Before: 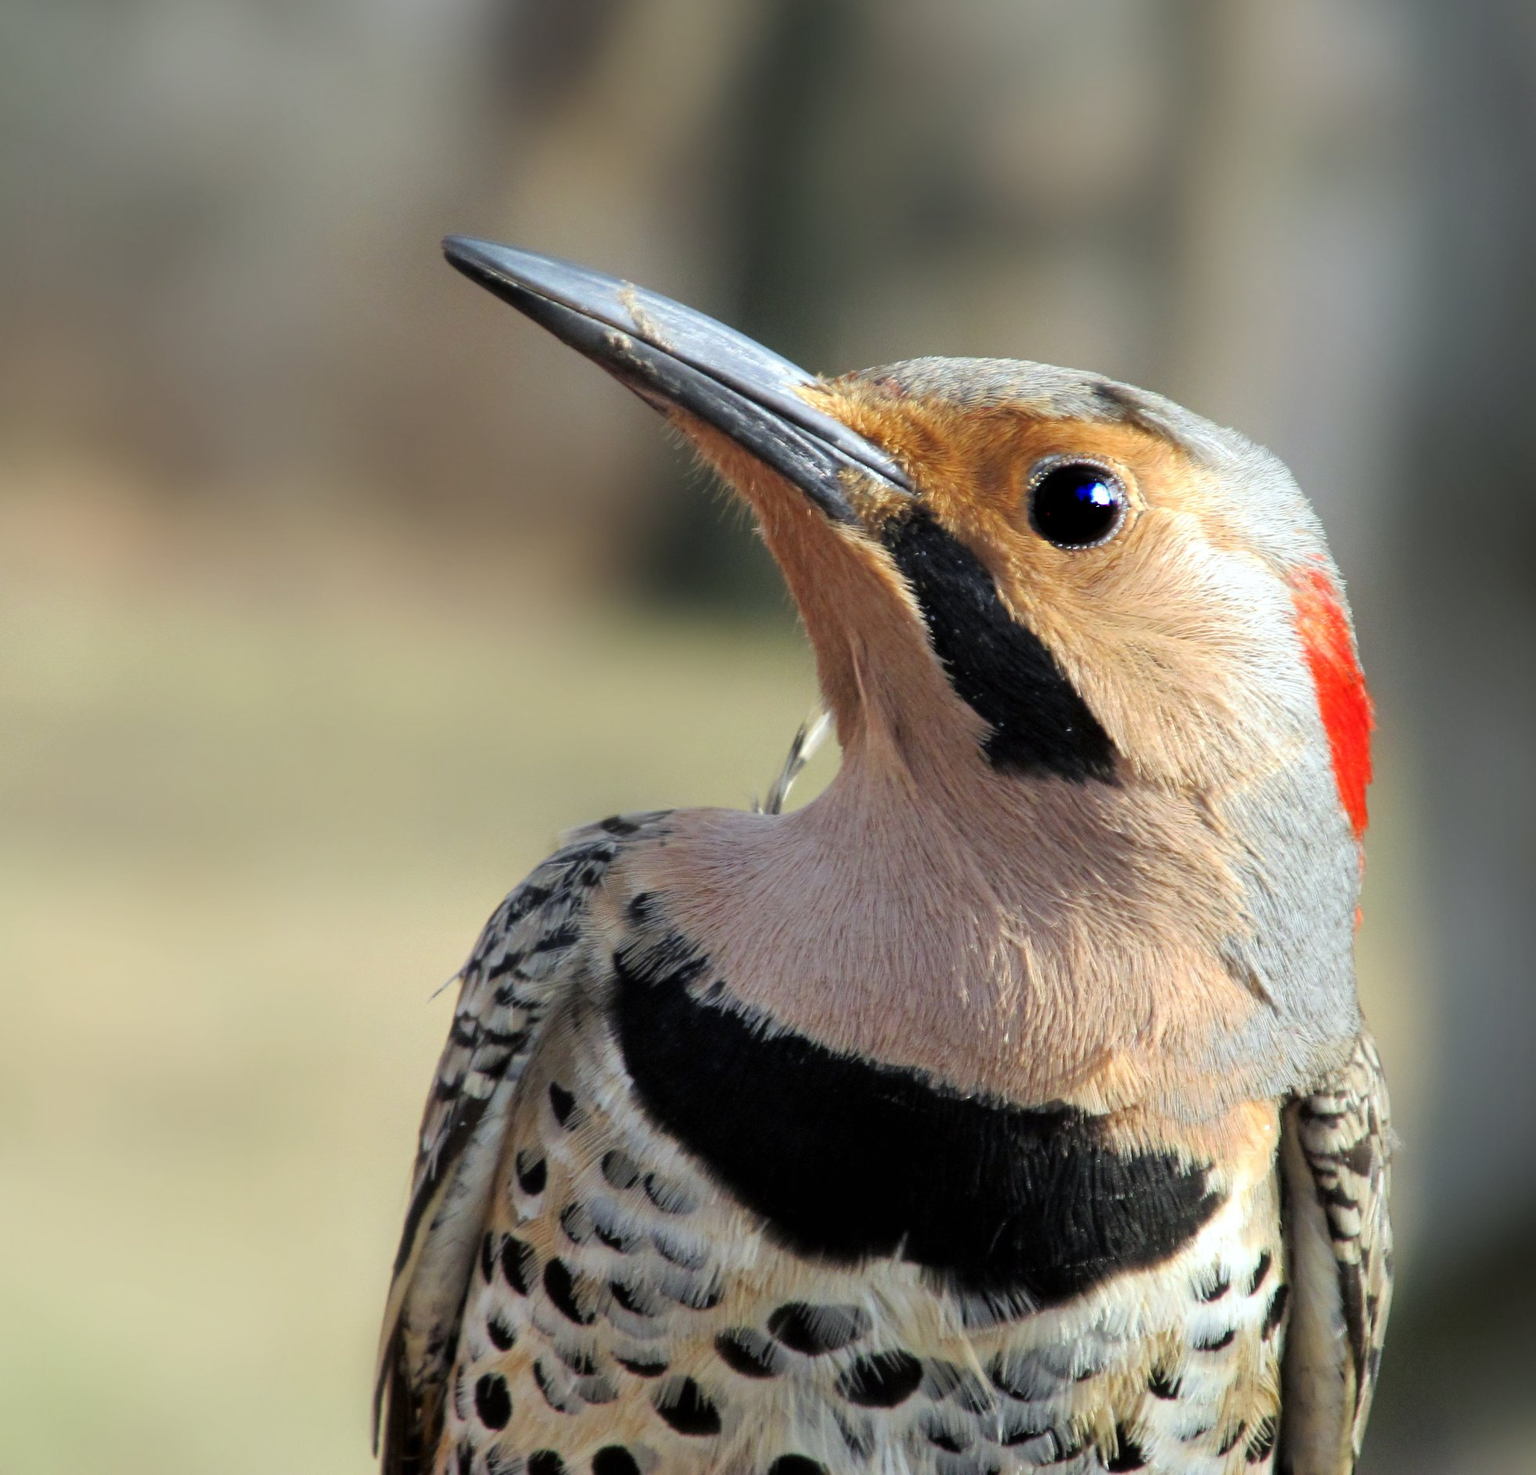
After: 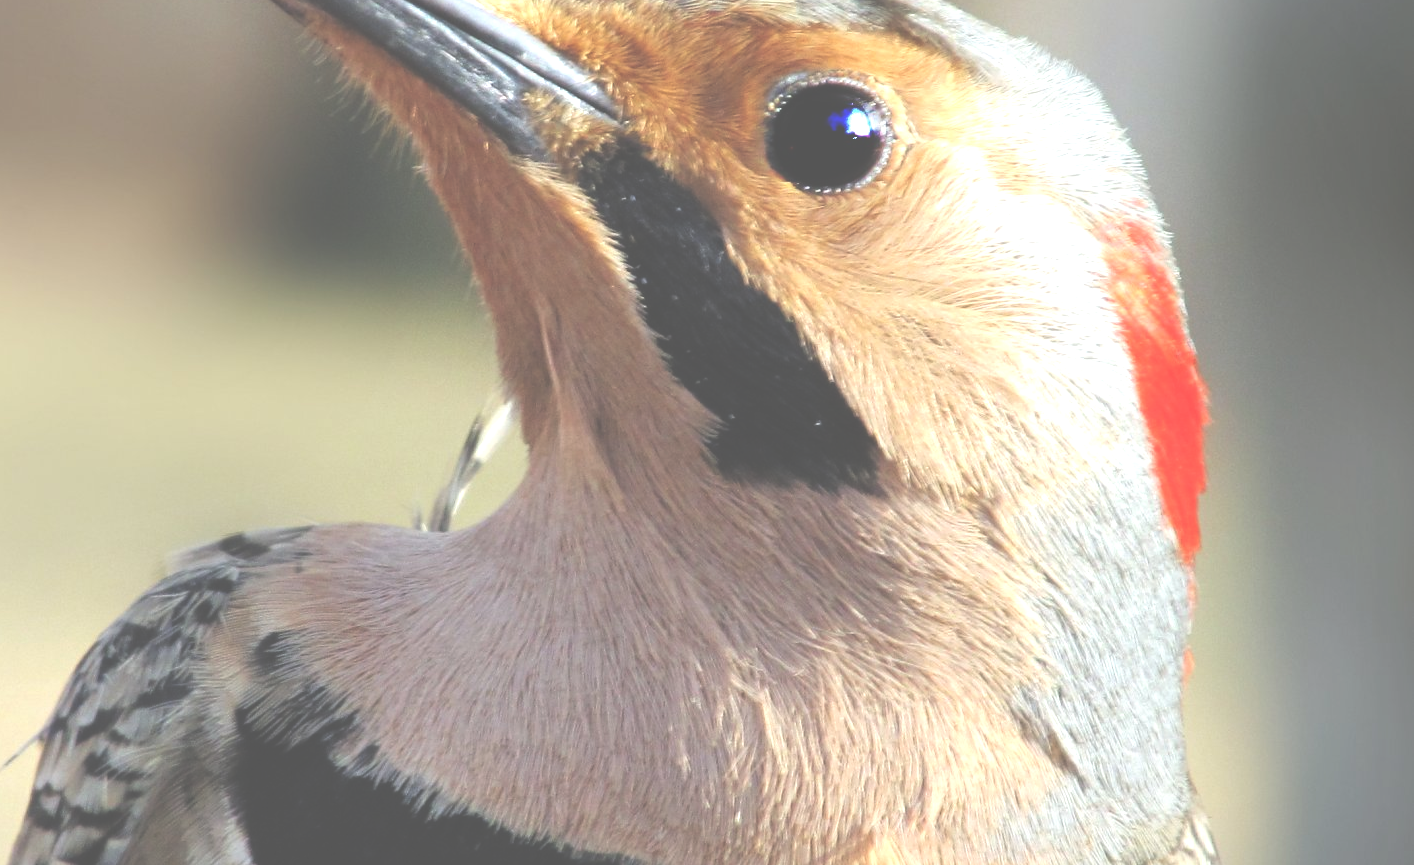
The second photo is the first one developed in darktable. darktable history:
exposure: black level correction -0.071, exposure 0.5 EV, compensate highlight preservation false
crop and rotate: left 27.938%, top 27.046%, bottom 27.046%
